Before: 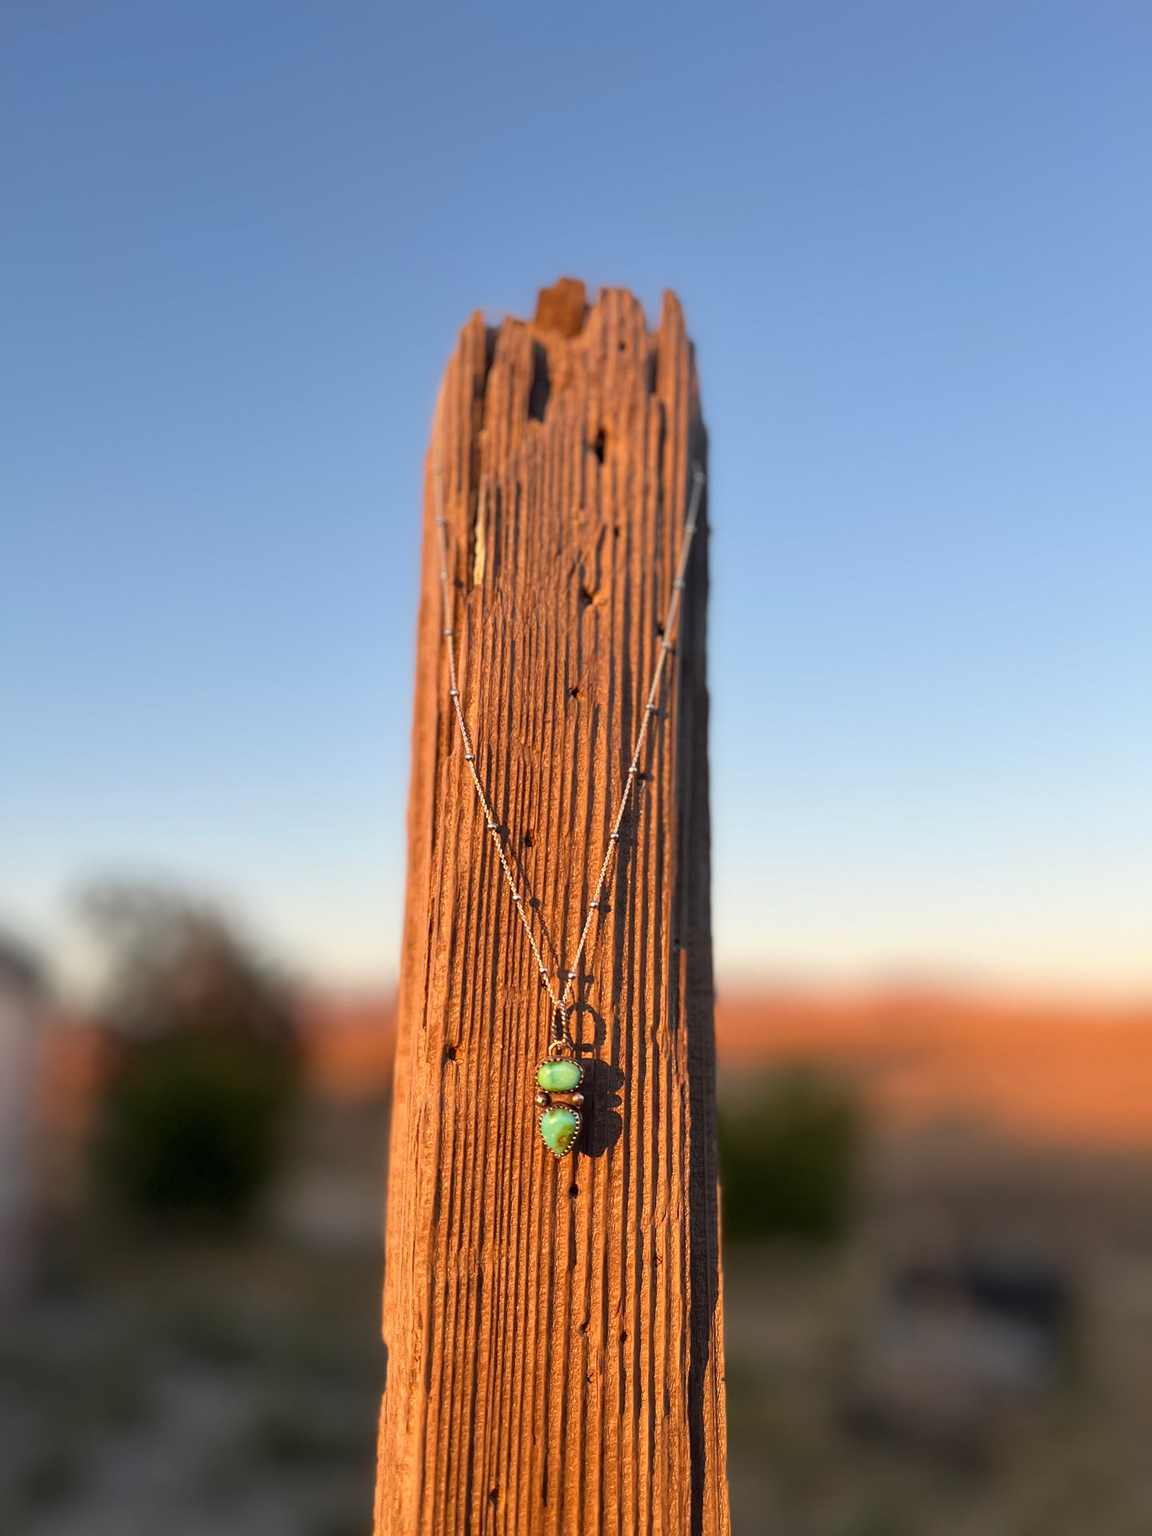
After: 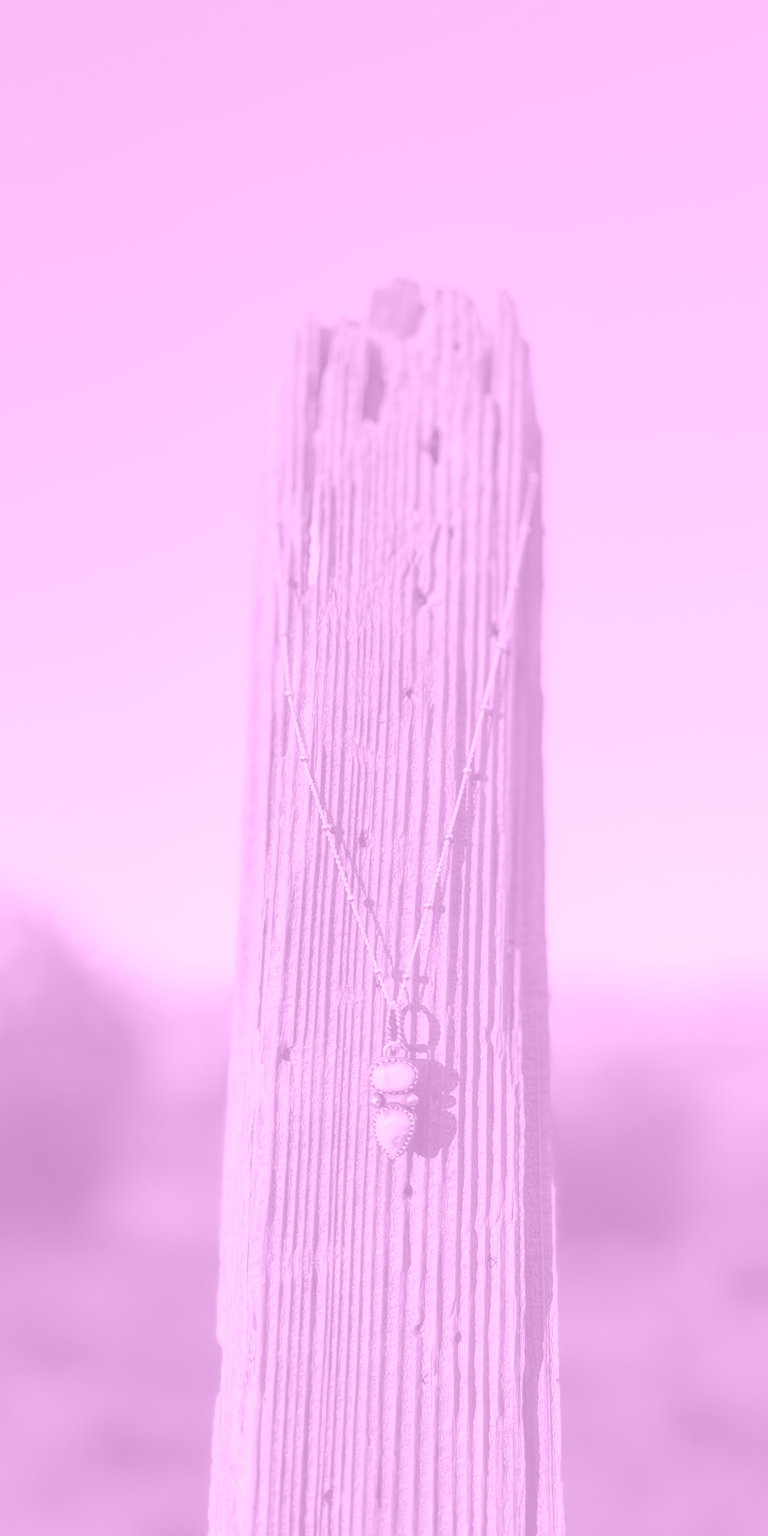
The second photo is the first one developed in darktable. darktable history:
crop and rotate: left 14.436%, right 18.898%
local contrast: on, module defaults
colorize: hue 331.2°, saturation 69%, source mix 30.28%, lightness 69.02%, version 1
